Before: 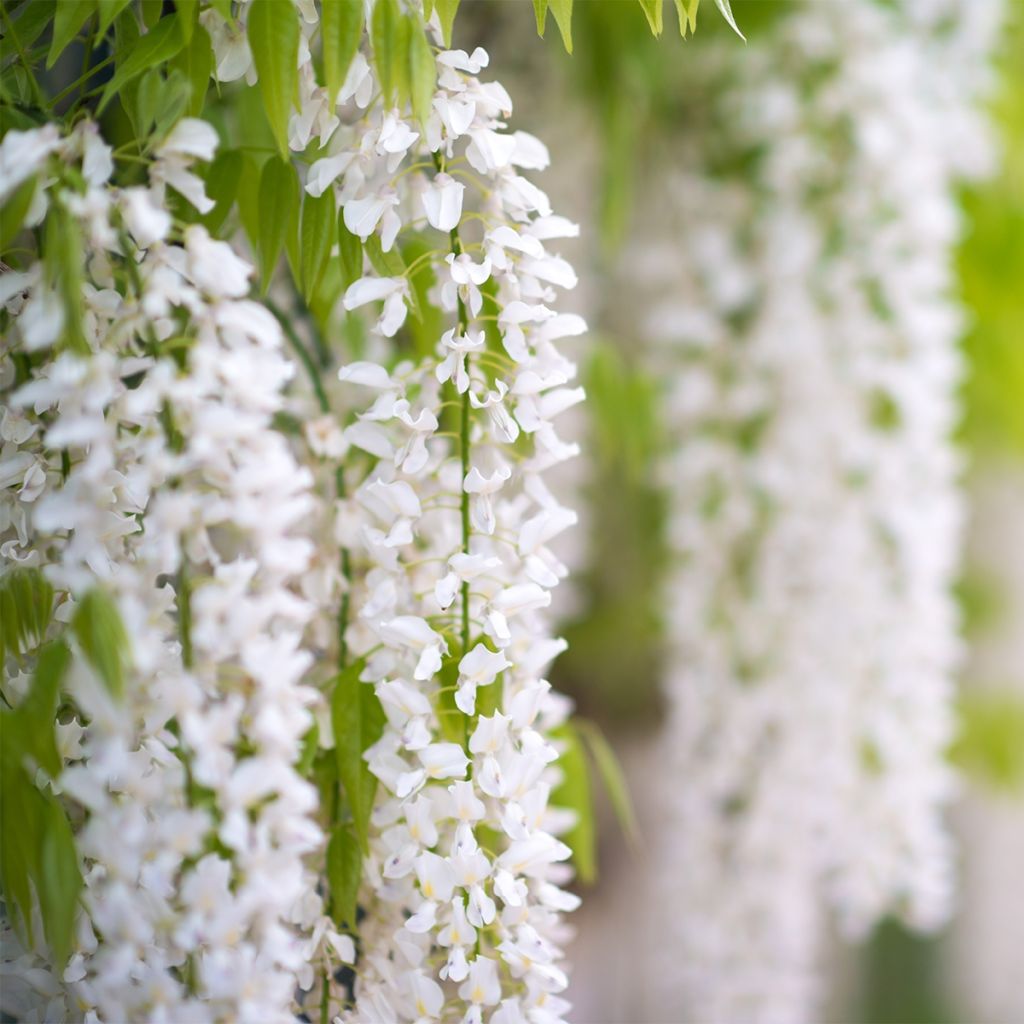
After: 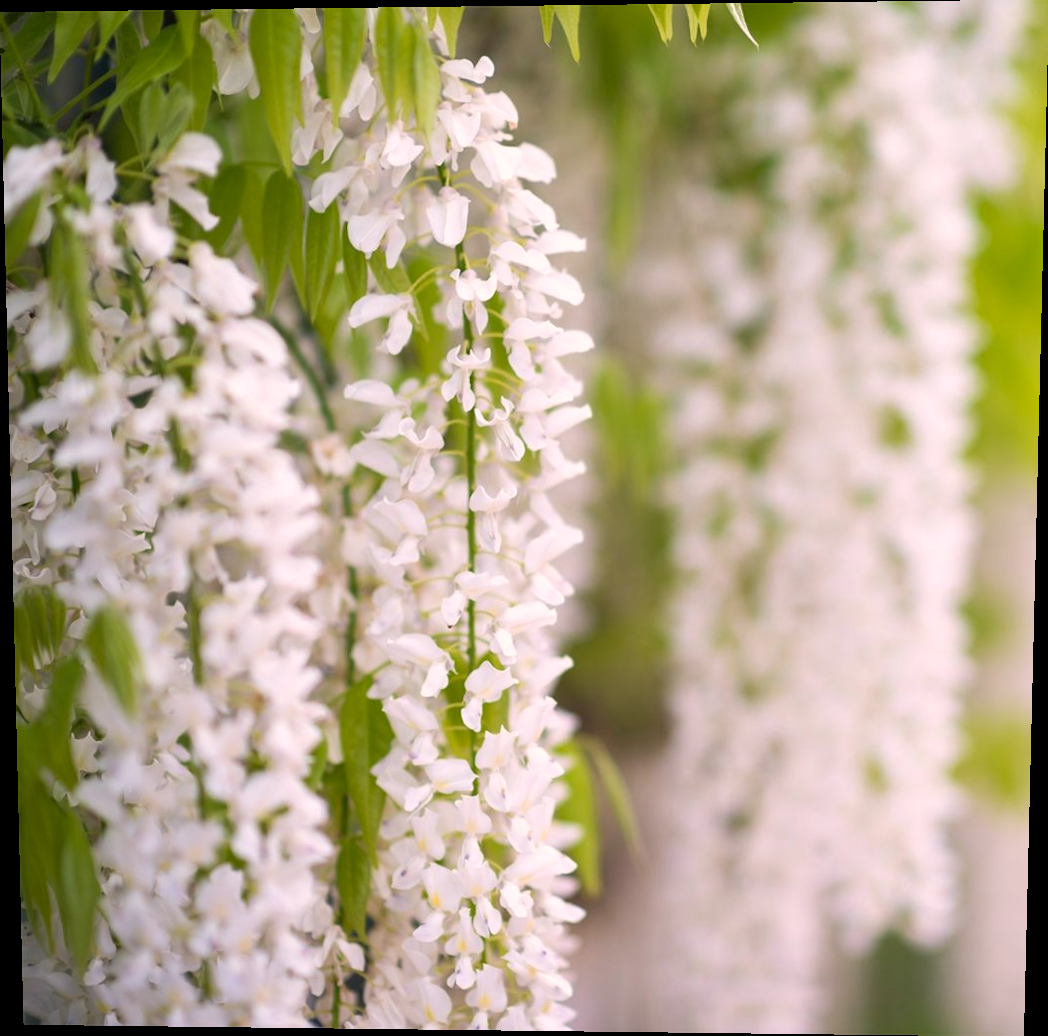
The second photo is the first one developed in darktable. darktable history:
white balance: emerald 1
rotate and perspective: lens shift (vertical) 0.048, lens shift (horizontal) -0.024, automatic cropping off
color correction: highlights a* 7.34, highlights b* 4.37
